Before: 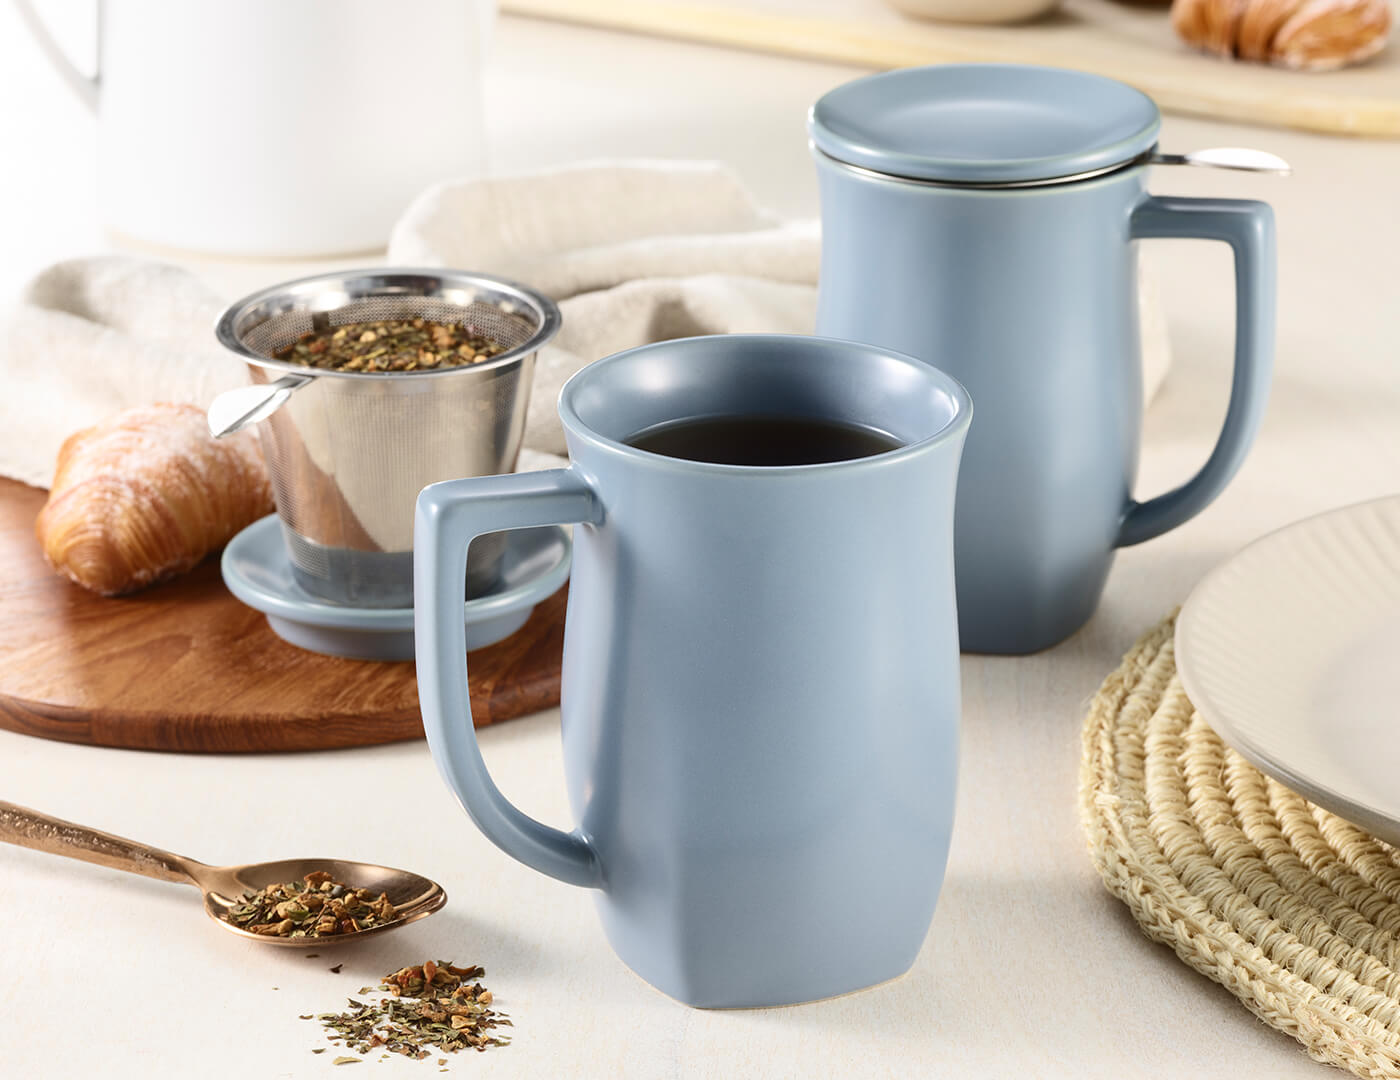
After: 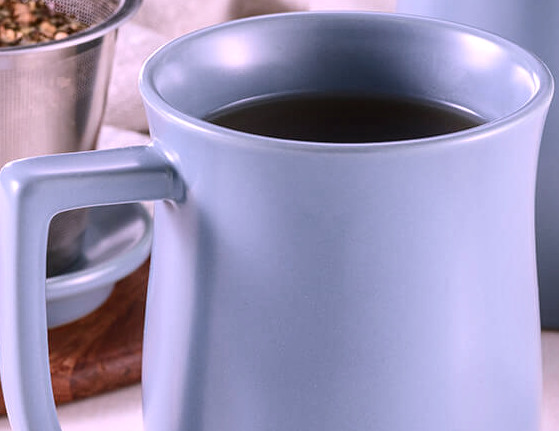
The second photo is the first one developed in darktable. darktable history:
local contrast: on, module defaults
color correction: highlights a* 15.46, highlights b* -20.56
exposure: compensate highlight preservation false
crop: left 30%, top 30%, right 30%, bottom 30%
